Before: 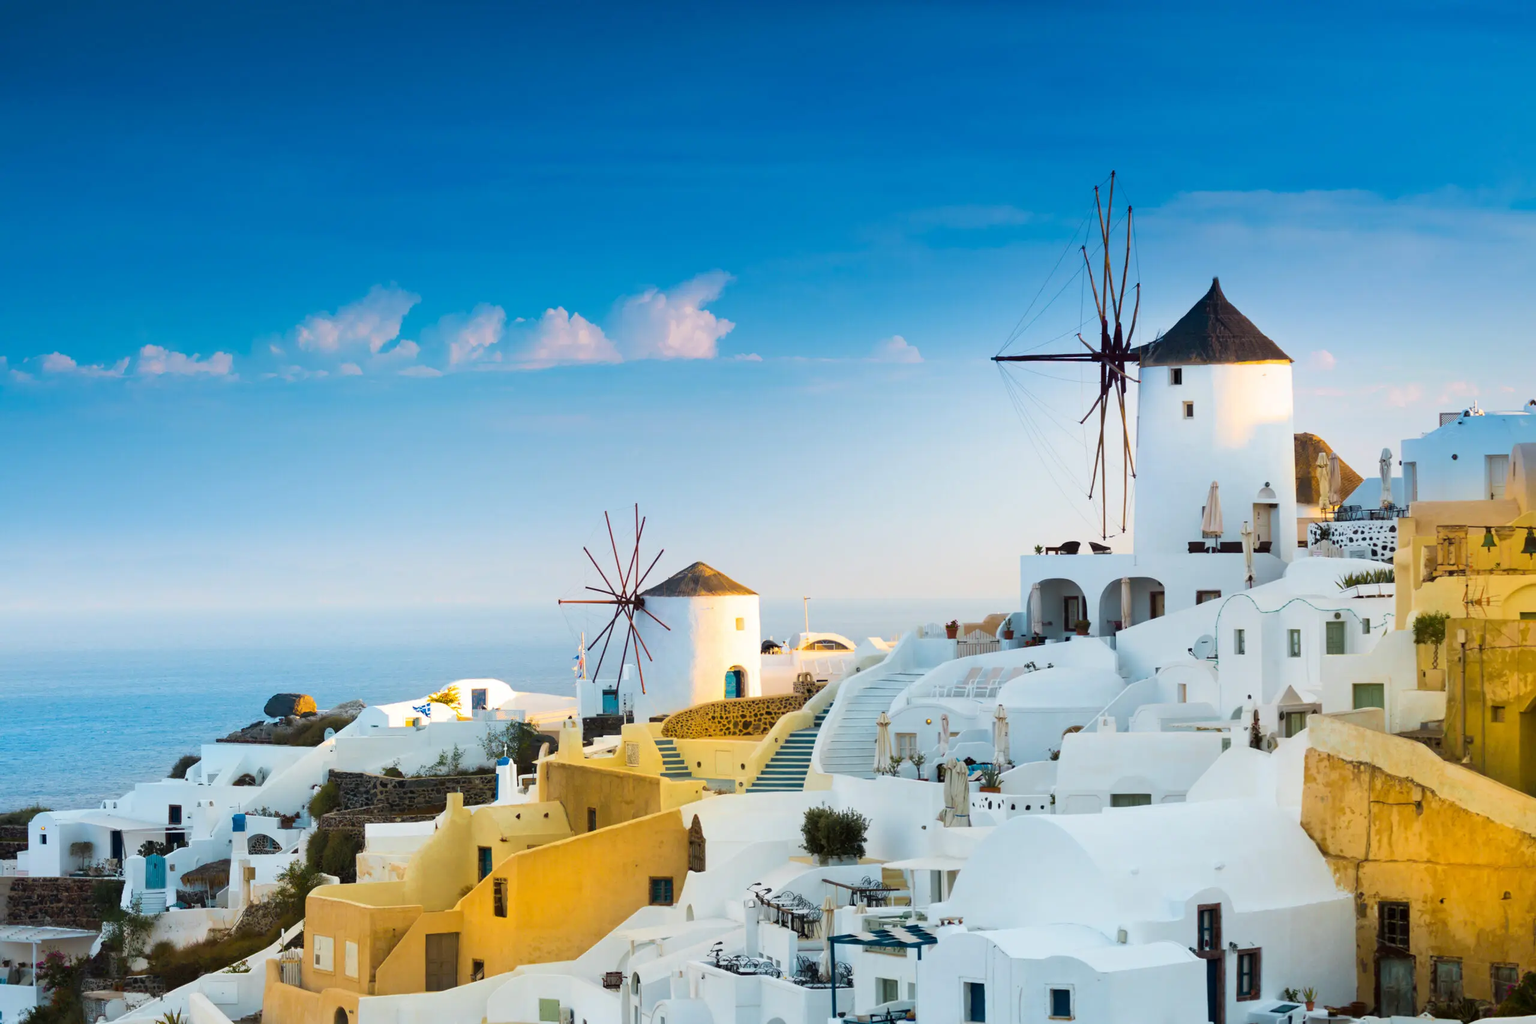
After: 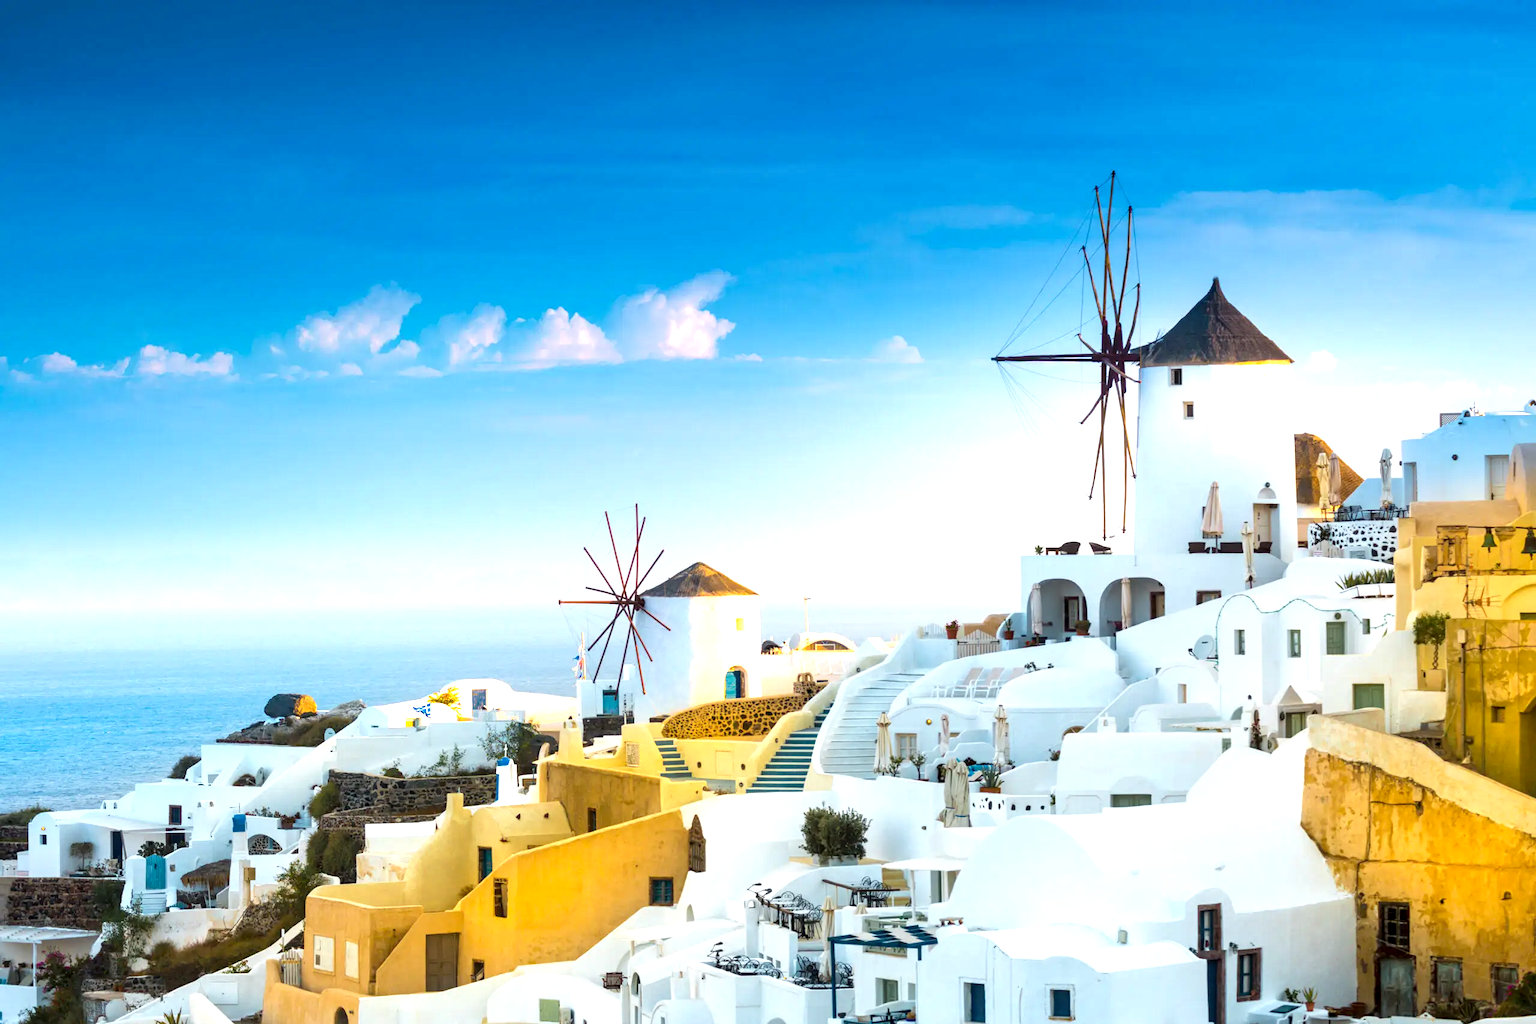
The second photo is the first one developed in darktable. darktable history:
exposure: black level correction 0.001, exposure 0.675 EV, compensate highlight preservation false
local contrast: detail 130%
